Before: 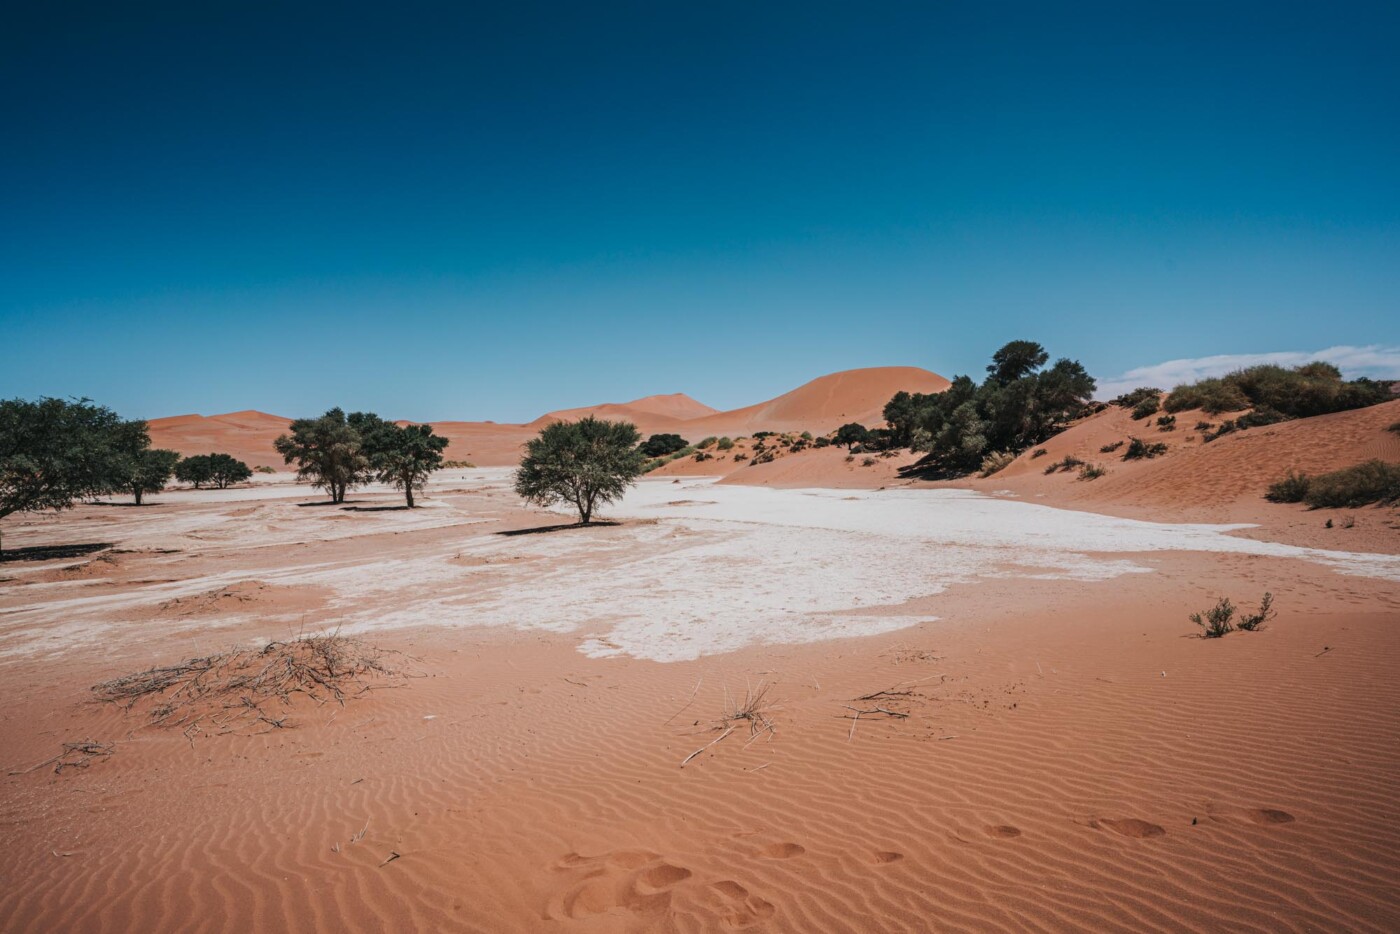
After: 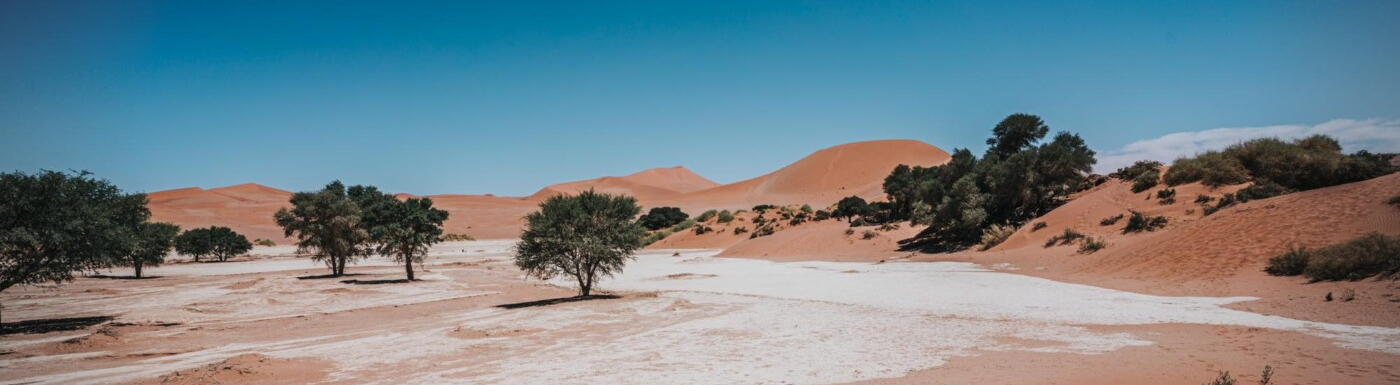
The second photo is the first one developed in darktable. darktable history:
crop and rotate: top 24.304%, bottom 34.397%
vignetting: on, module defaults
